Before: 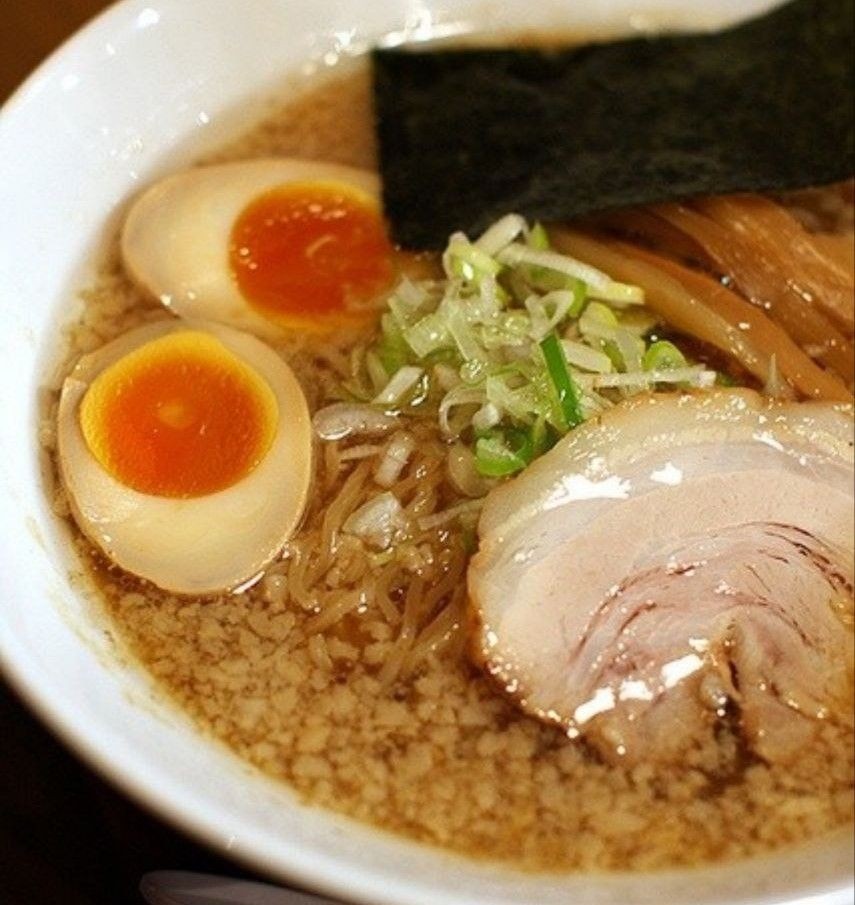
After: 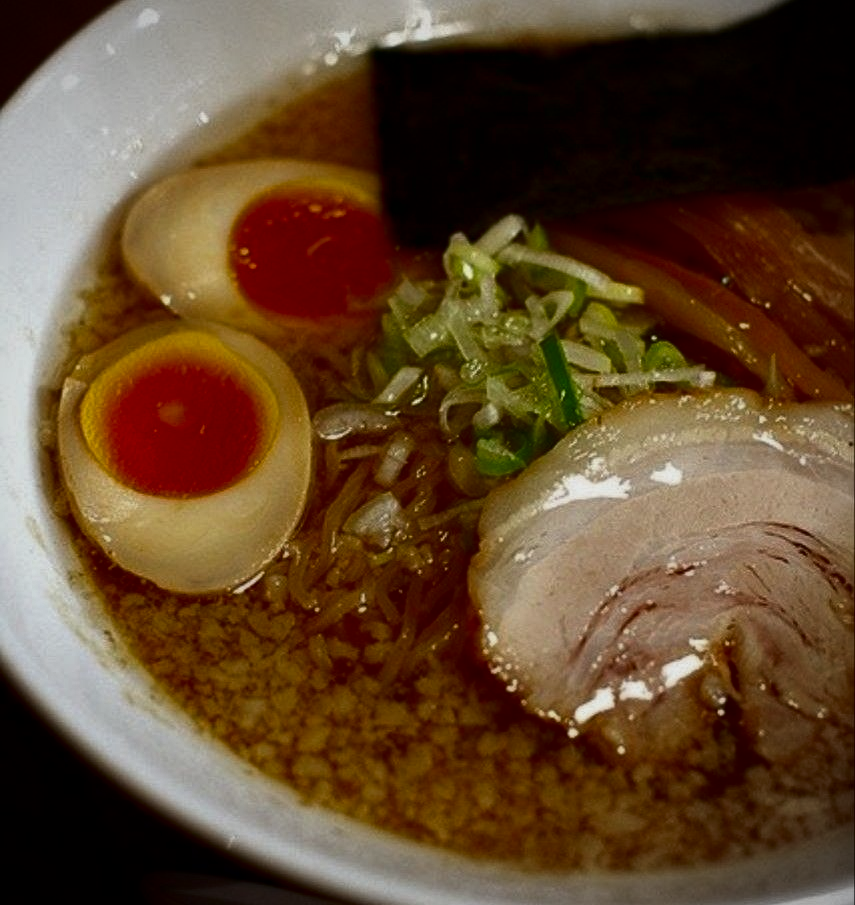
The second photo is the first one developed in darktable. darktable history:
exposure: exposure -0.153 EV, compensate highlight preservation false
vignetting: on, module defaults
contrast brightness saturation: brightness -0.52
